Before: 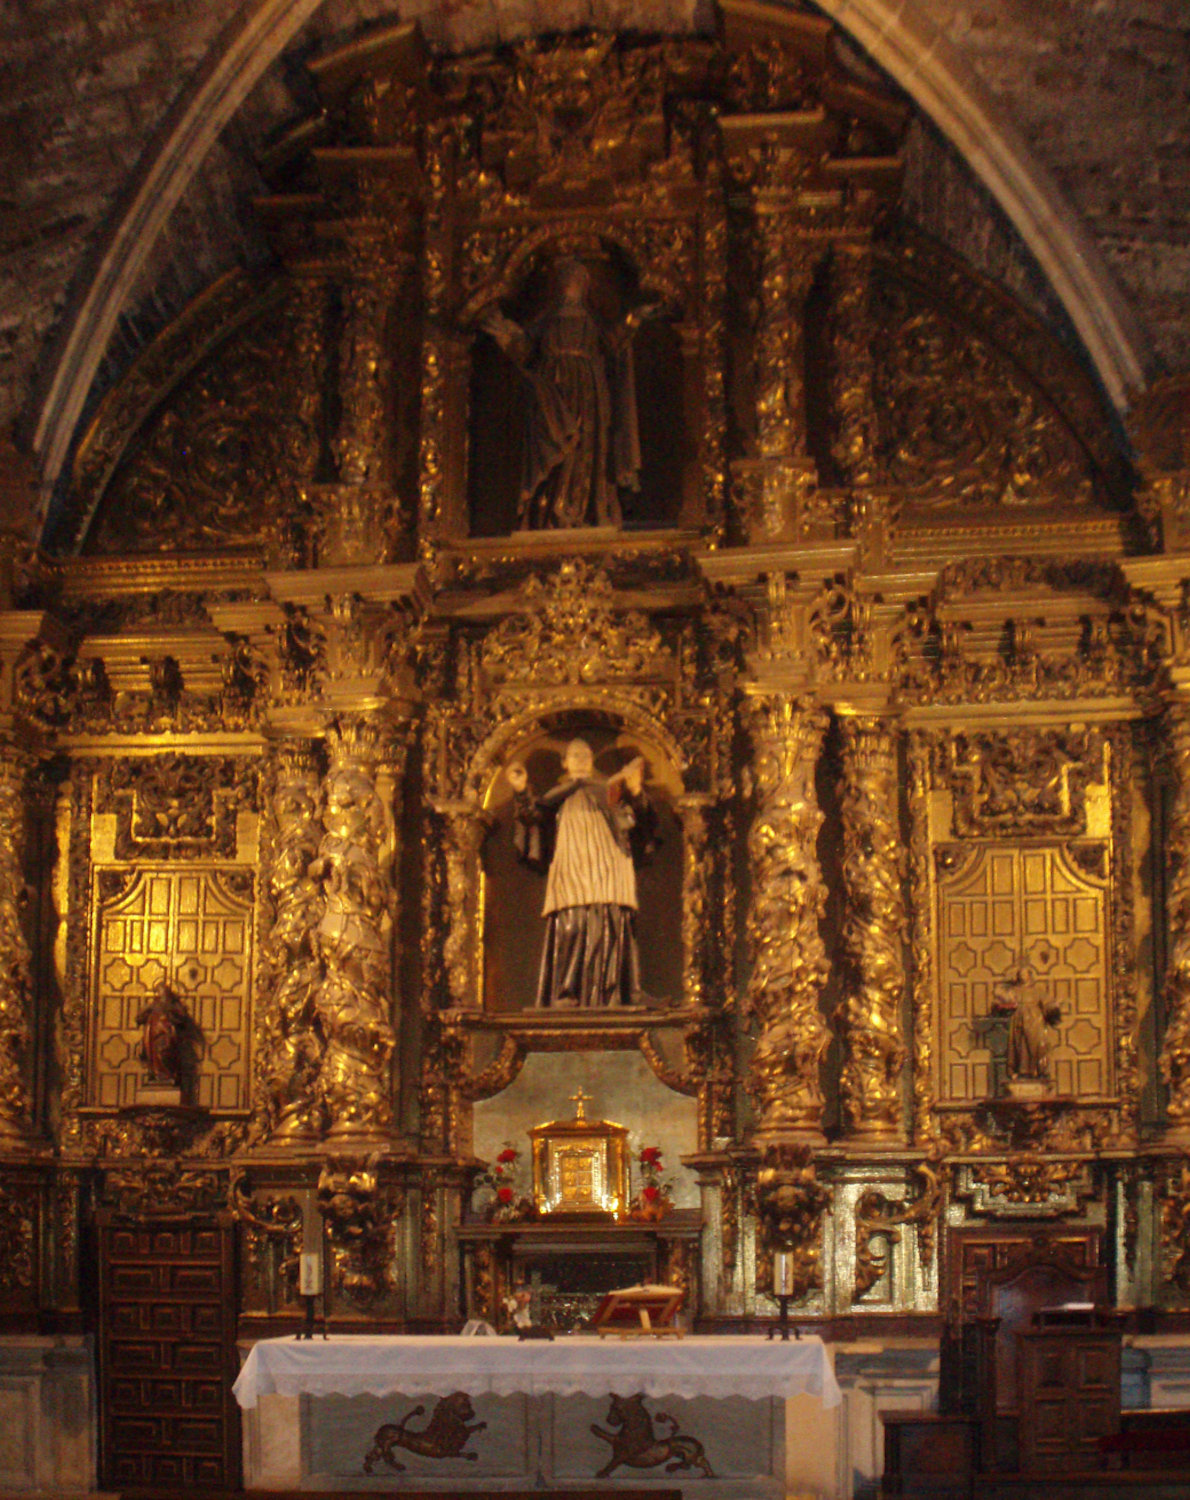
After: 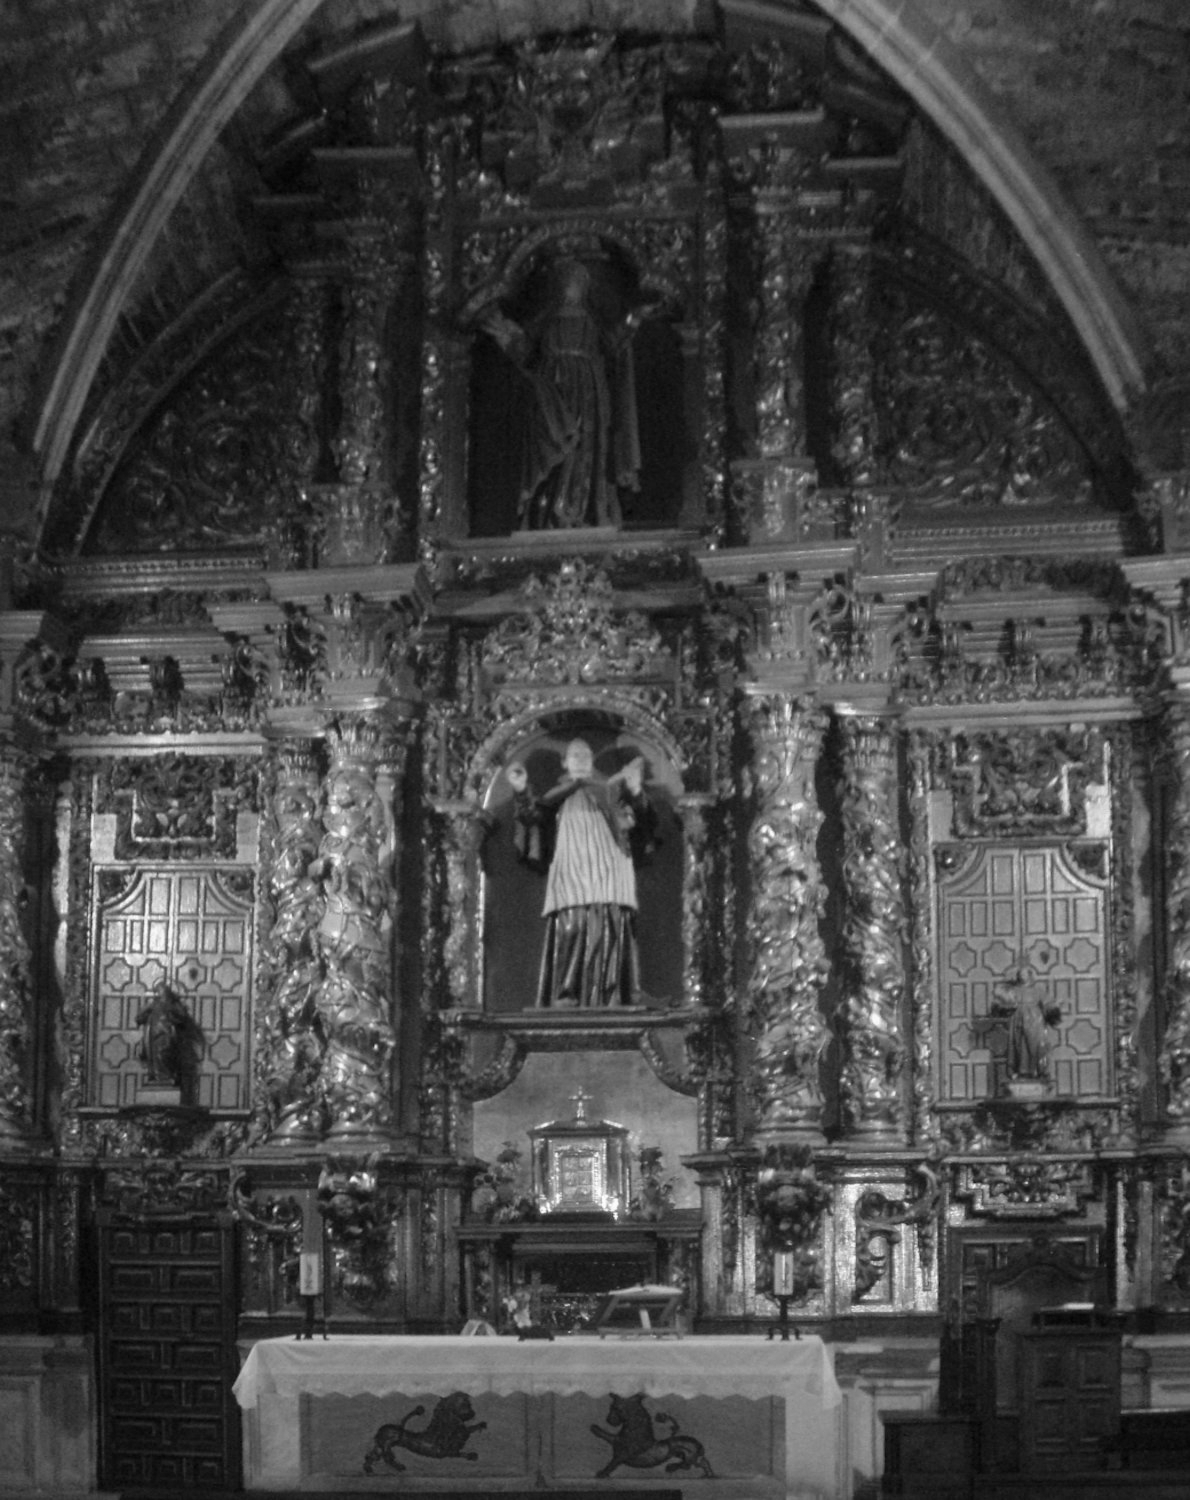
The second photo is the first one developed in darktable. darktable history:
white balance: emerald 1
monochrome: on, module defaults
color zones: curves: ch1 [(0, 0.831) (0.08, 0.771) (0.157, 0.268) (0.241, 0.207) (0.562, -0.005) (0.714, -0.013) (0.876, 0.01) (1, 0.831)]
